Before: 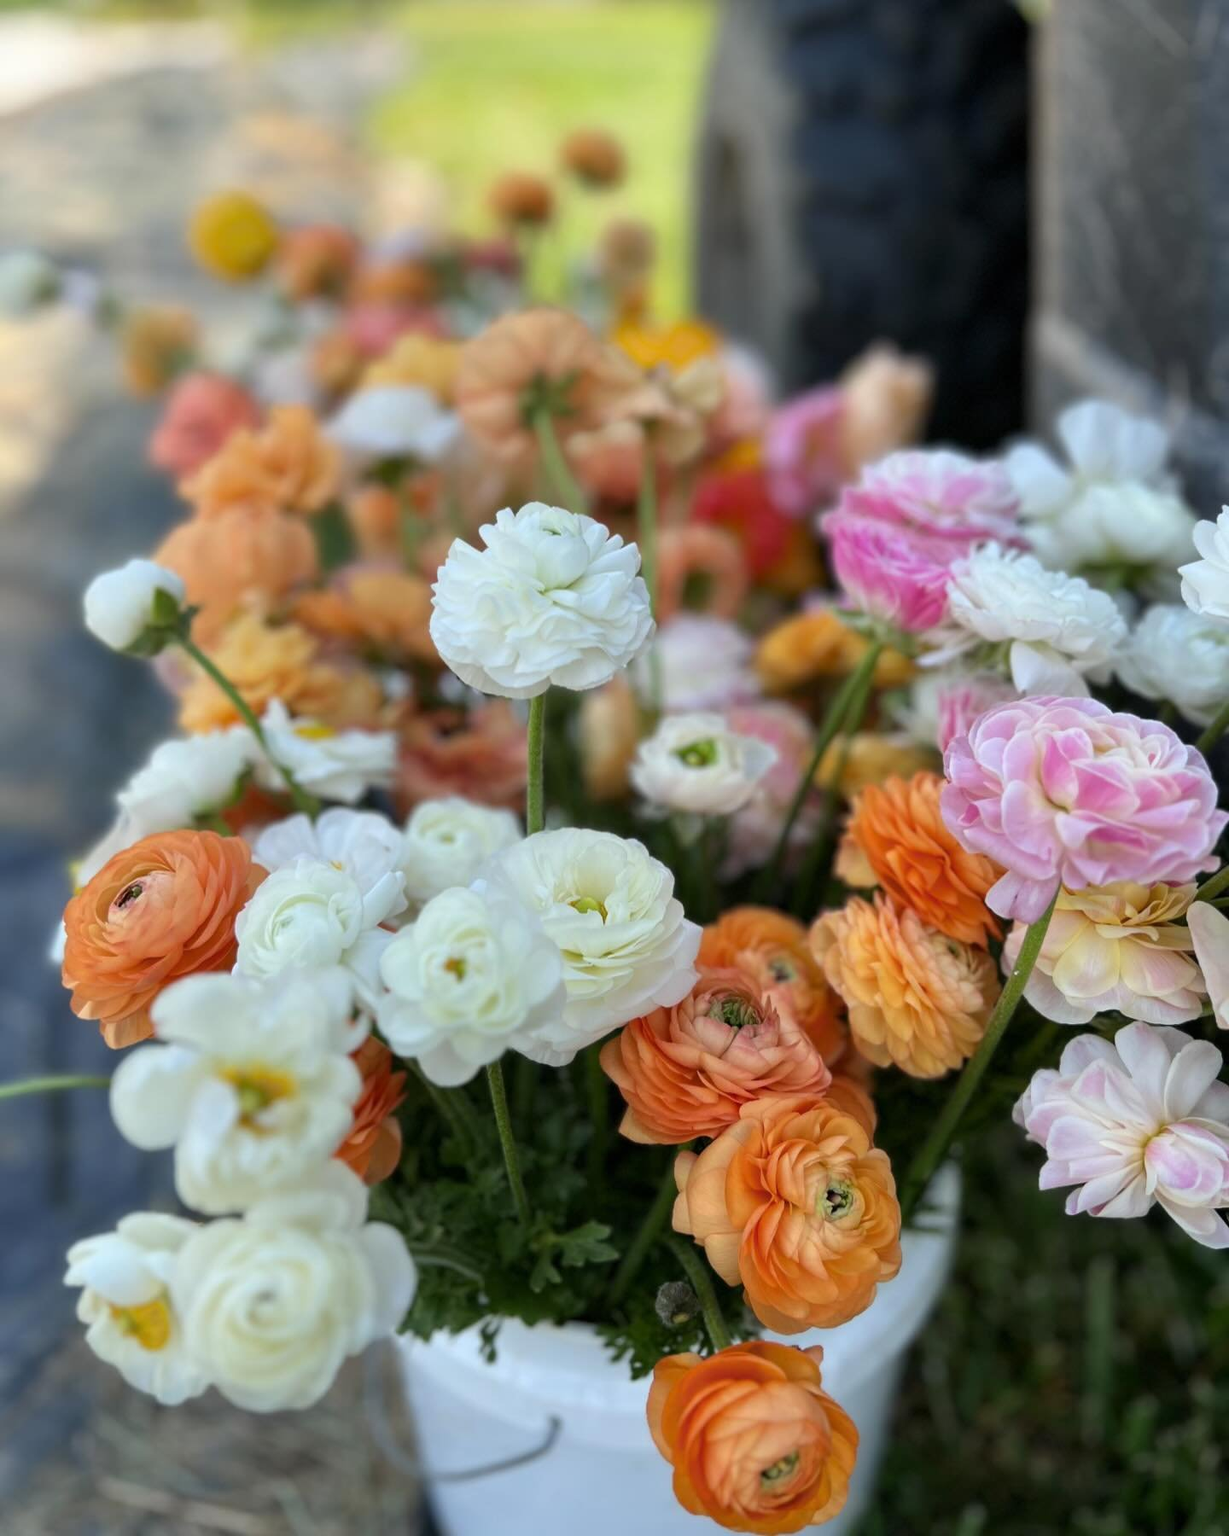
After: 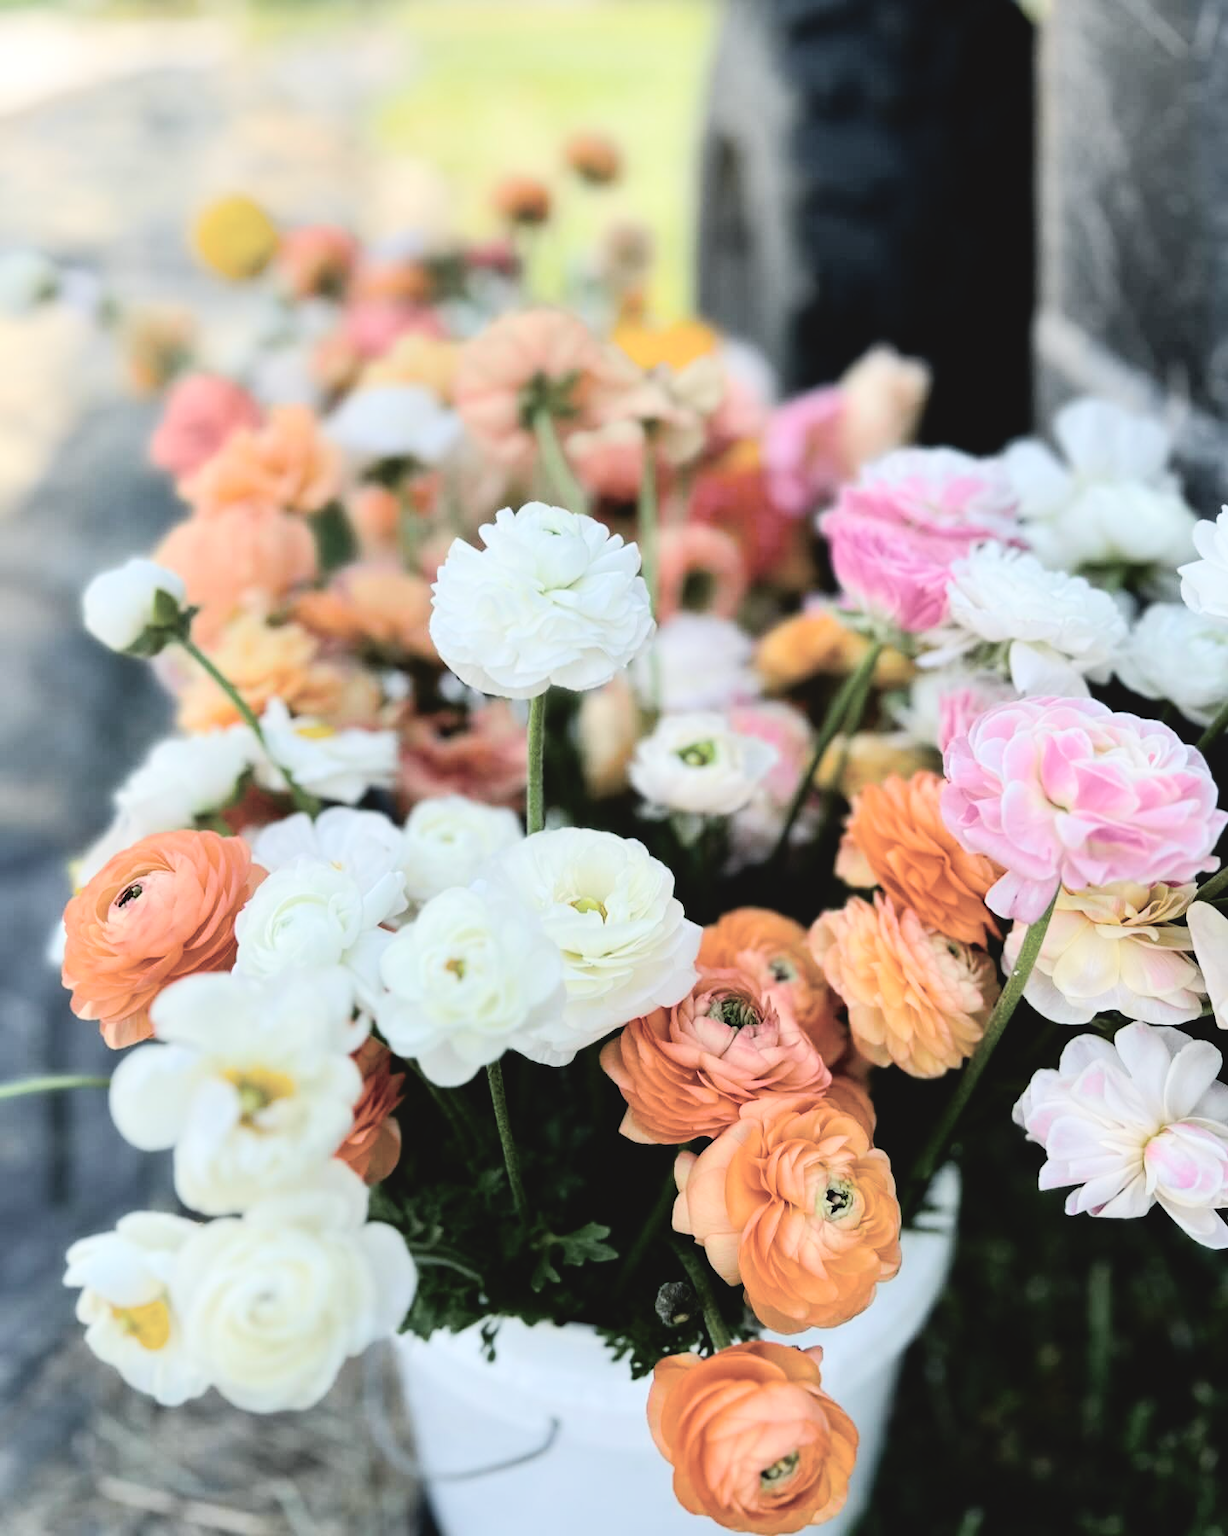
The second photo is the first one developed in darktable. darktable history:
contrast brightness saturation: contrast -0.24, saturation -0.434
tone equalizer: -8 EV -0.433 EV, -7 EV -0.367 EV, -6 EV -0.308 EV, -5 EV -0.261 EV, -3 EV 0.237 EV, -2 EV 0.362 EV, -1 EV 0.372 EV, +0 EV 0.434 EV, edges refinement/feathering 500, mask exposure compensation -1.57 EV, preserve details no
color balance rgb: shadows lift › luminance 0.882%, shadows lift › chroma 0.467%, shadows lift › hue 22.99°, power › luminance -7.71%, power › chroma 1.085%, power › hue 216.87°, perceptual saturation grading › global saturation 20%, perceptual saturation grading › highlights -25.626%, perceptual saturation grading › shadows 24.393%
tone curve: curves: ch0 [(0.003, 0) (0.066, 0.017) (0.163, 0.09) (0.264, 0.238) (0.395, 0.421) (0.517, 0.575) (0.633, 0.687) (0.791, 0.814) (1, 1)]; ch1 [(0, 0) (0.149, 0.17) (0.327, 0.339) (0.39, 0.403) (0.456, 0.463) (0.501, 0.502) (0.512, 0.507) (0.53, 0.533) (0.575, 0.592) (0.671, 0.655) (0.729, 0.679) (1, 1)]; ch2 [(0, 0) (0.337, 0.382) (0.464, 0.47) (0.501, 0.502) (0.527, 0.532) (0.563, 0.555) (0.615, 0.61) (0.663, 0.68) (1, 1)], color space Lab, independent channels
filmic rgb: black relative exposure -7.65 EV, white relative exposure 4.56 EV, hardness 3.61, contrast 0.993, color science v6 (2022)
levels: mode automatic, white 99.92%, levels [0, 0.476, 0.951]
